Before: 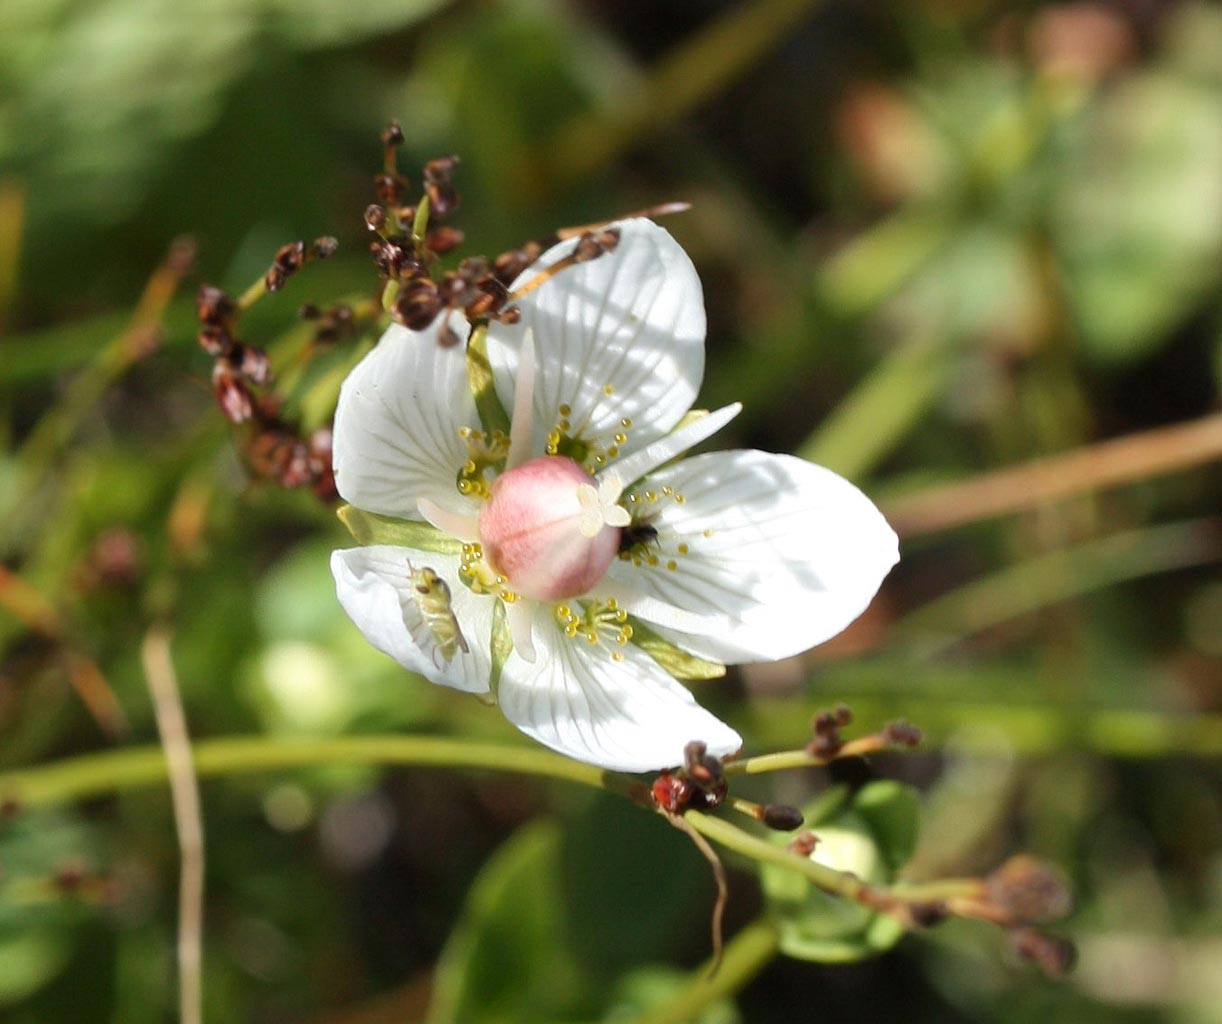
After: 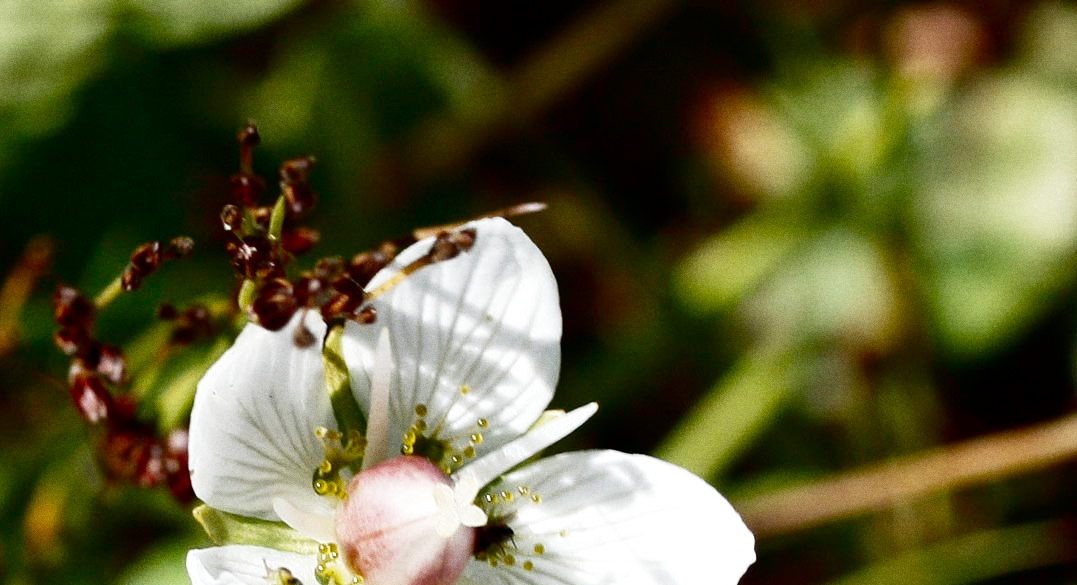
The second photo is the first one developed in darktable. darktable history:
grain: coarseness 0.09 ISO
contrast brightness saturation: brightness -0.52
base curve: curves: ch0 [(0, 0) (0.028, 0.03) (0.121, 0.232) (0.46, 0.748) (0.859, 0.968) (1, 1)], preserve colors none
crop and rotate: left 11.812%, bottom 42.776%
